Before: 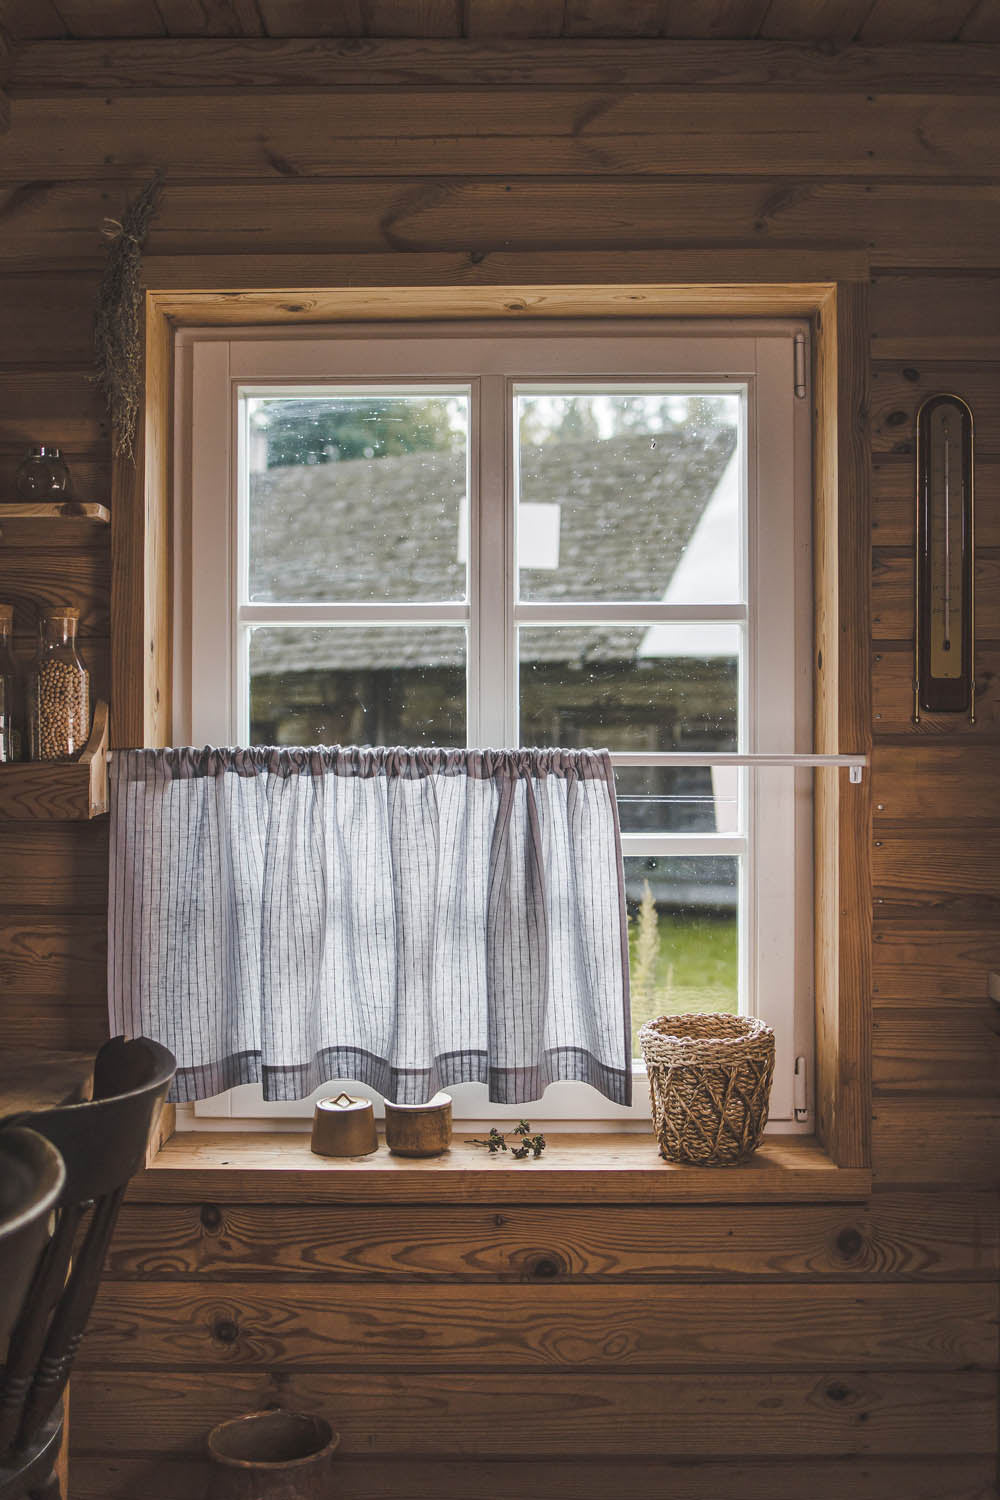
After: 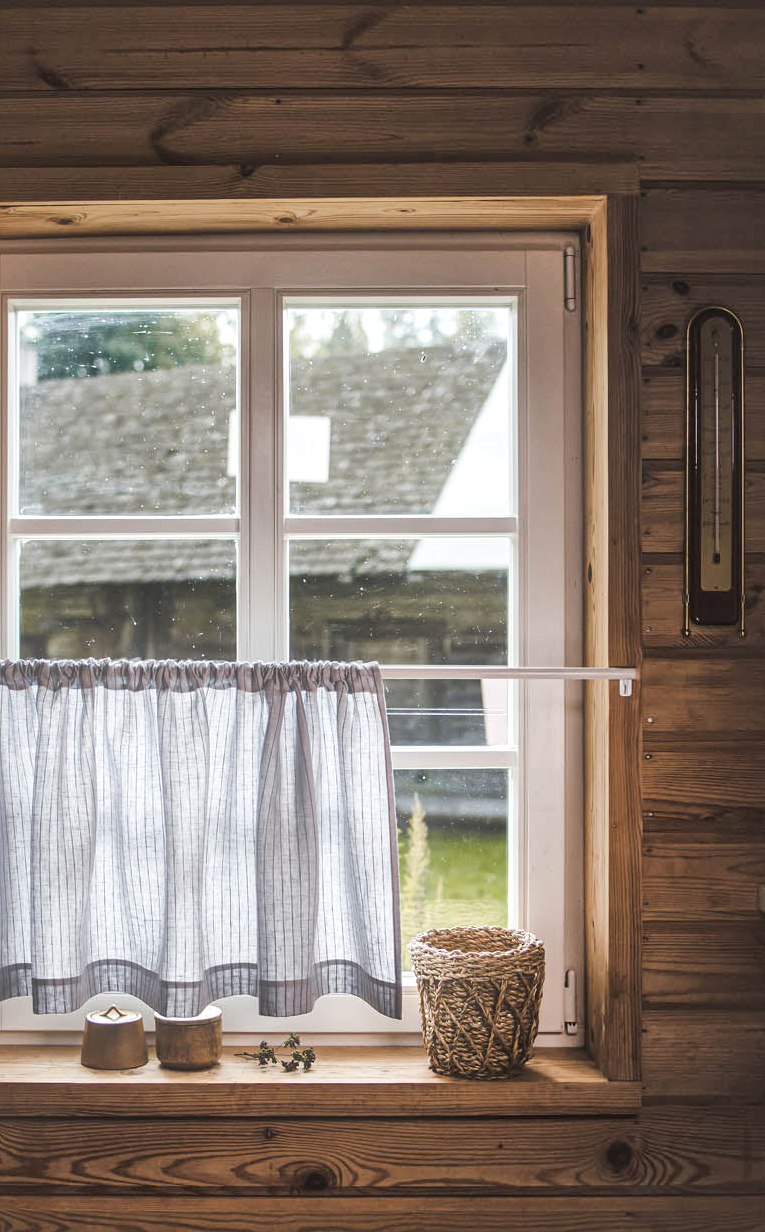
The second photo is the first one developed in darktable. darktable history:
crop: left 23.095%, top 5.827%, bottom 11.854%
bloom: size 16%, threshold 98%, strength 20%
local contrast: mode bilateral grid, contrast 20, coarseness 50, detail 171%, midtone range 0.2
